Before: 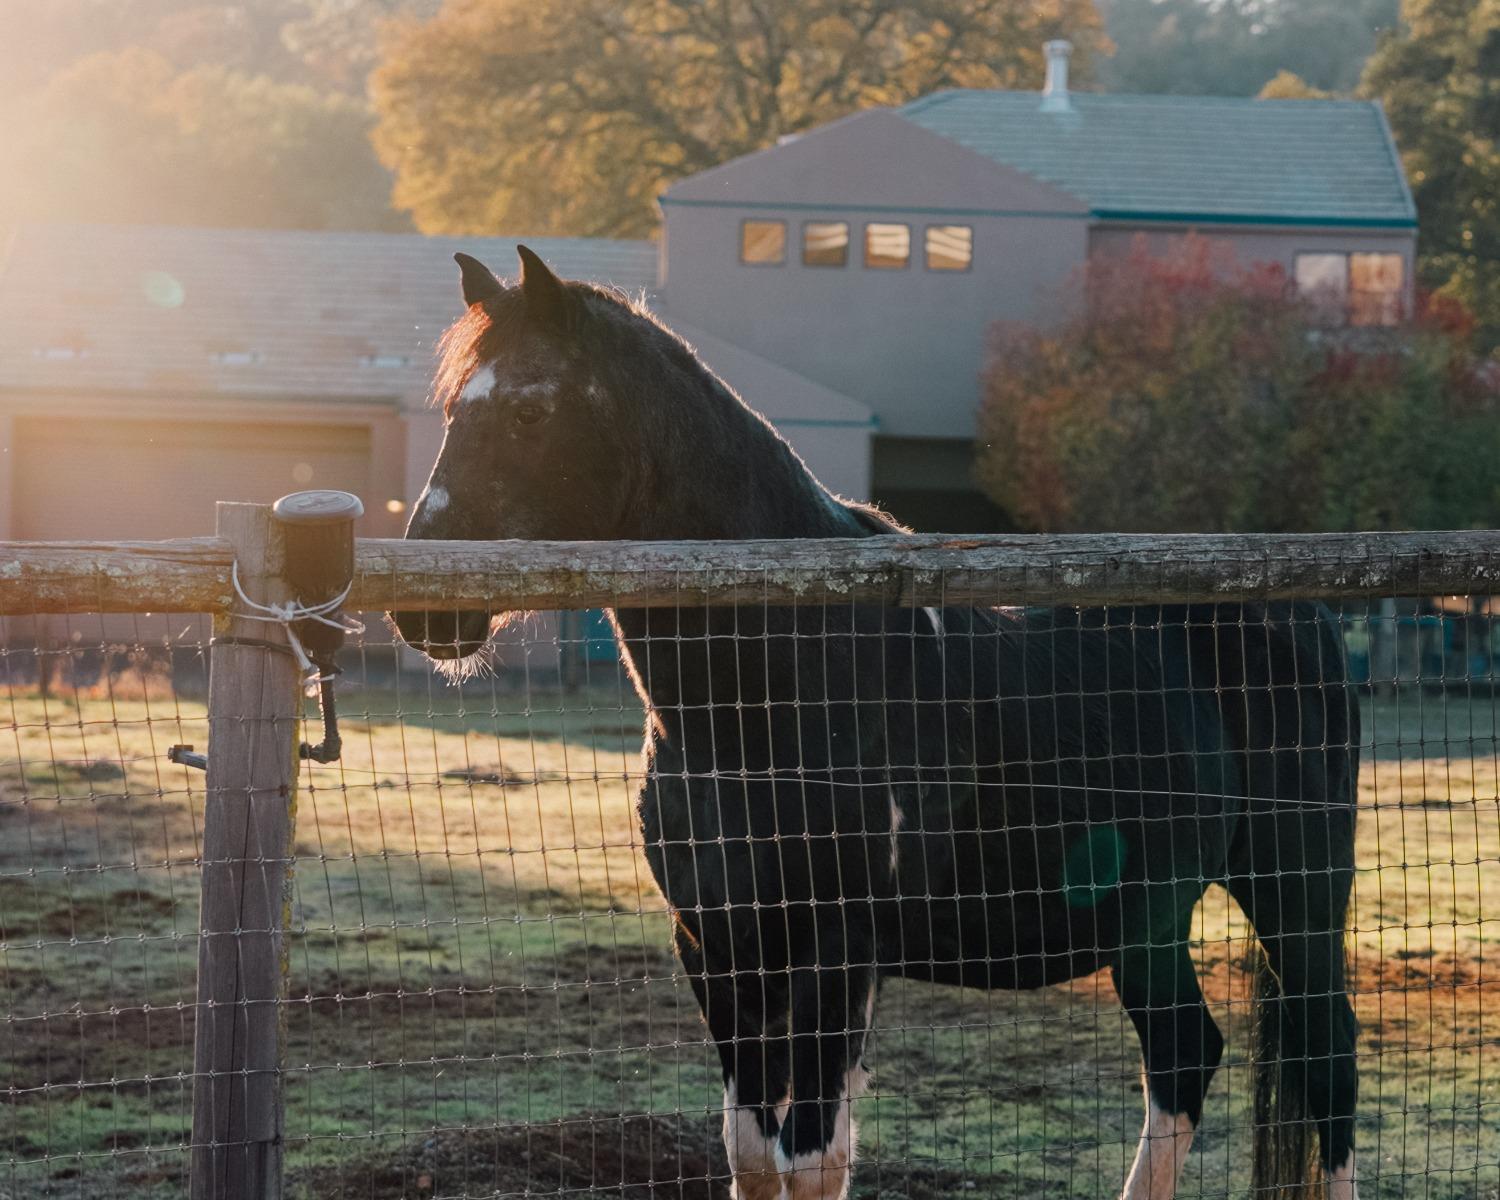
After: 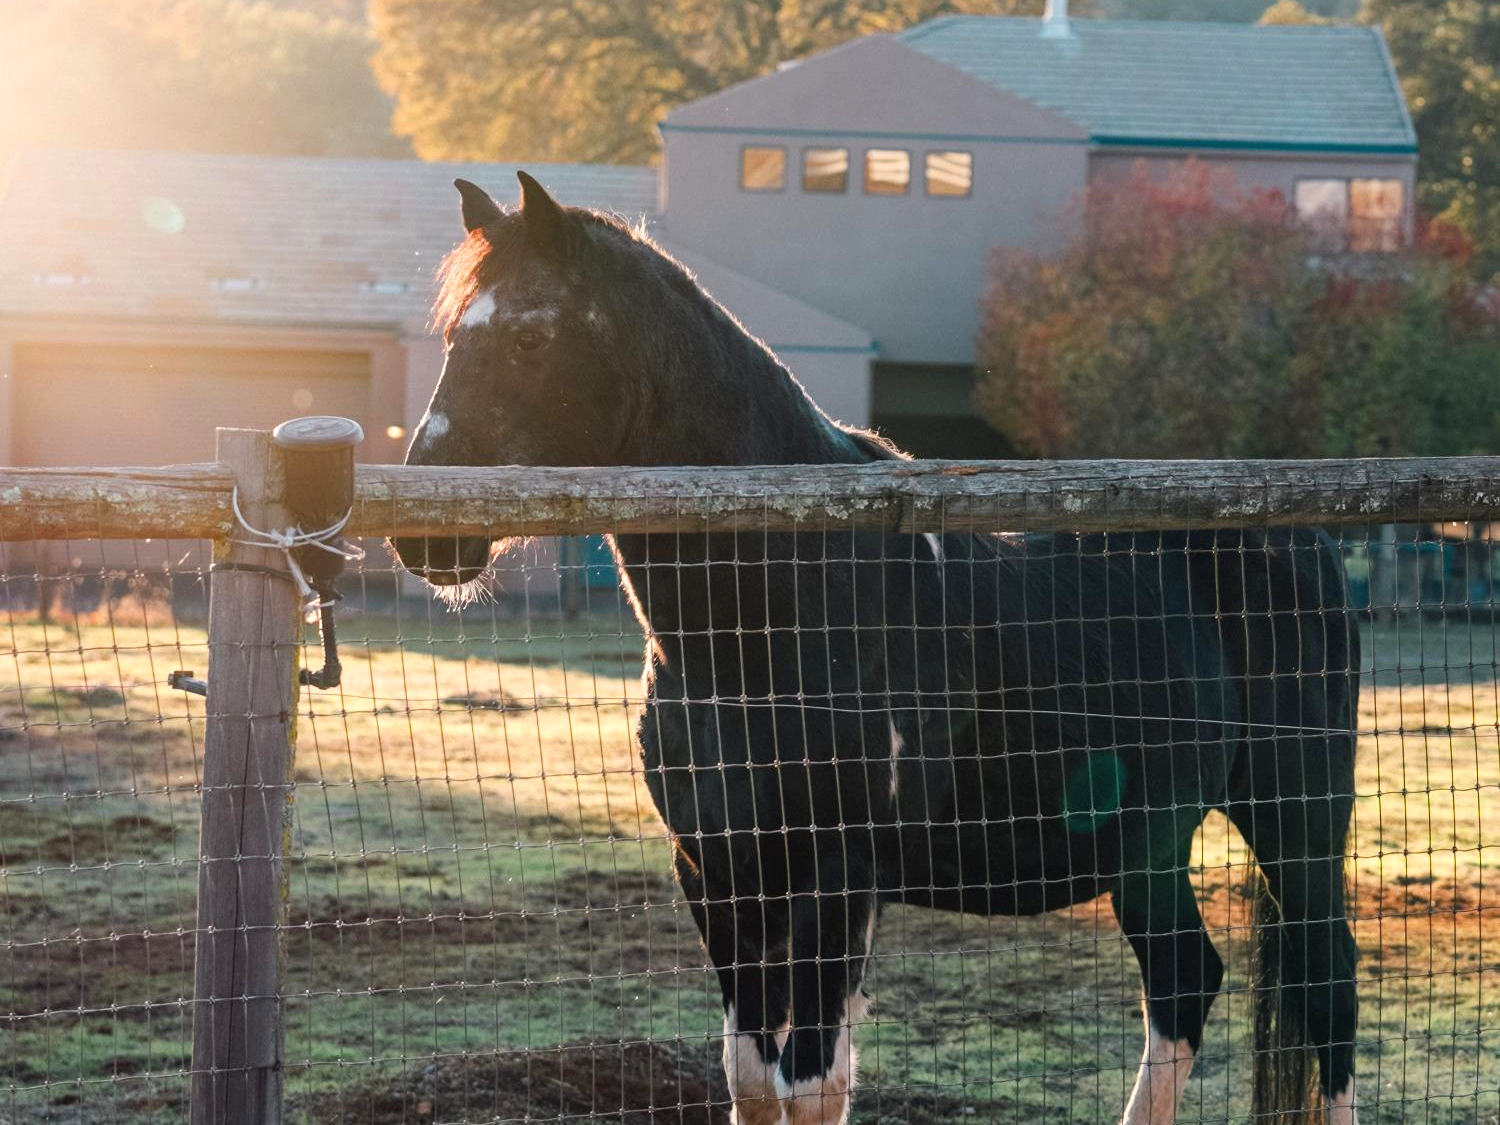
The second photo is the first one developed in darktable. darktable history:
crop and rotate: top 6.25%
exposure: black level correction 0, exposure 0.5 EV, compensate exposure bias true, compensate highlight preservation false
